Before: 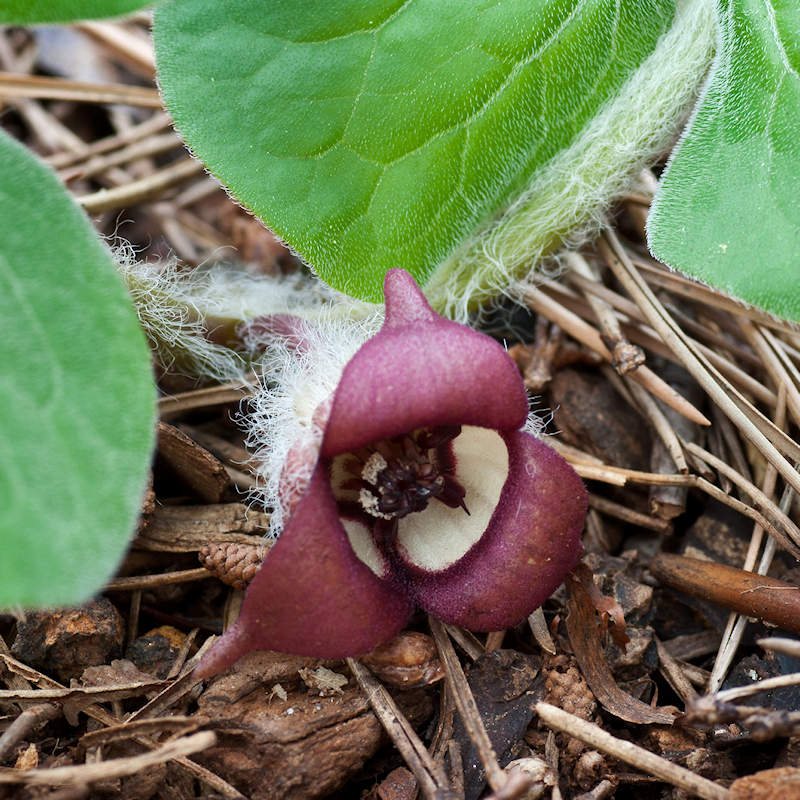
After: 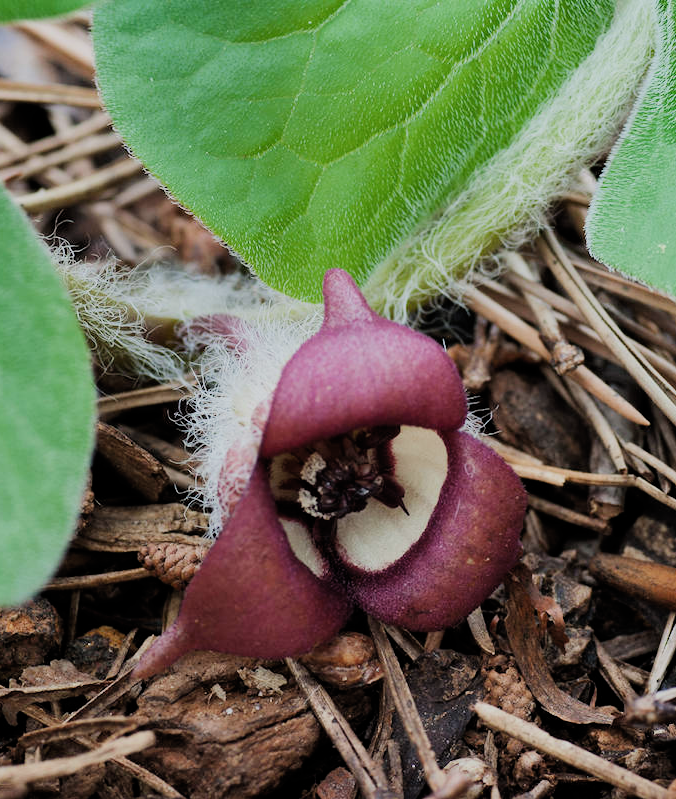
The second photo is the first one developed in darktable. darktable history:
crop: left 7.654%, right 7.845%
filmic rgb: black relative exposure -7.47 EV, white relative exposure 4.89 EV, hardness 3.4, color science v4 (2020)
contrast brightness saturation: contrast 0.077, saturation 0.019
